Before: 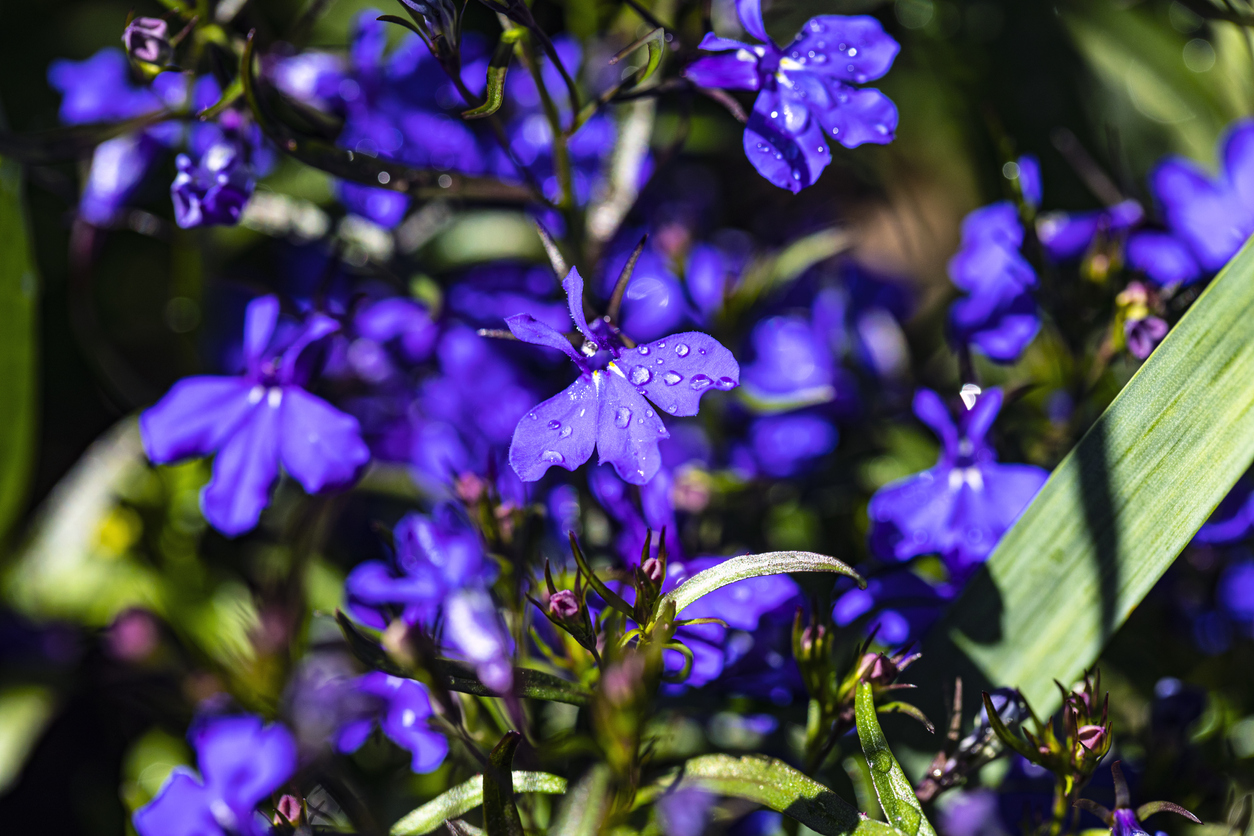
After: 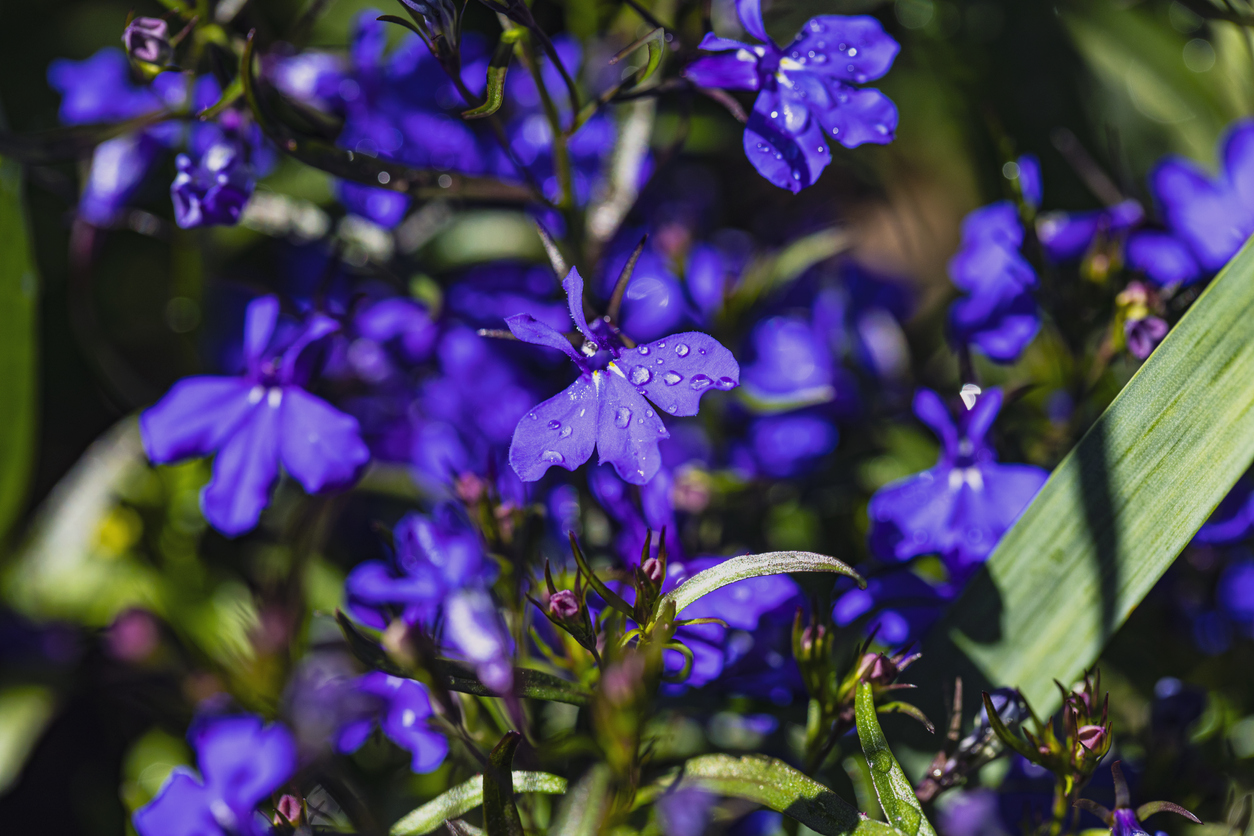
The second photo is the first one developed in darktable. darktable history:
tone equalizer: -8 EV -0.04 EV, -7 EV 0.02 EV, -6 EV -0.007 EV, -5 EV 0.007 EV, -4 EV -0.051 EV, -3 EV -0.23 EV, -2 EV -0.686 EV, -1 EV -1.01 EV, +0 EV -0.946 EV, smoothing diameter 24.79%, edges refinement/feathering 9.65, preserve details guided filter
exposure: black level correction -0.002, exposure 0.536 EV, compensate highlight preservation false
